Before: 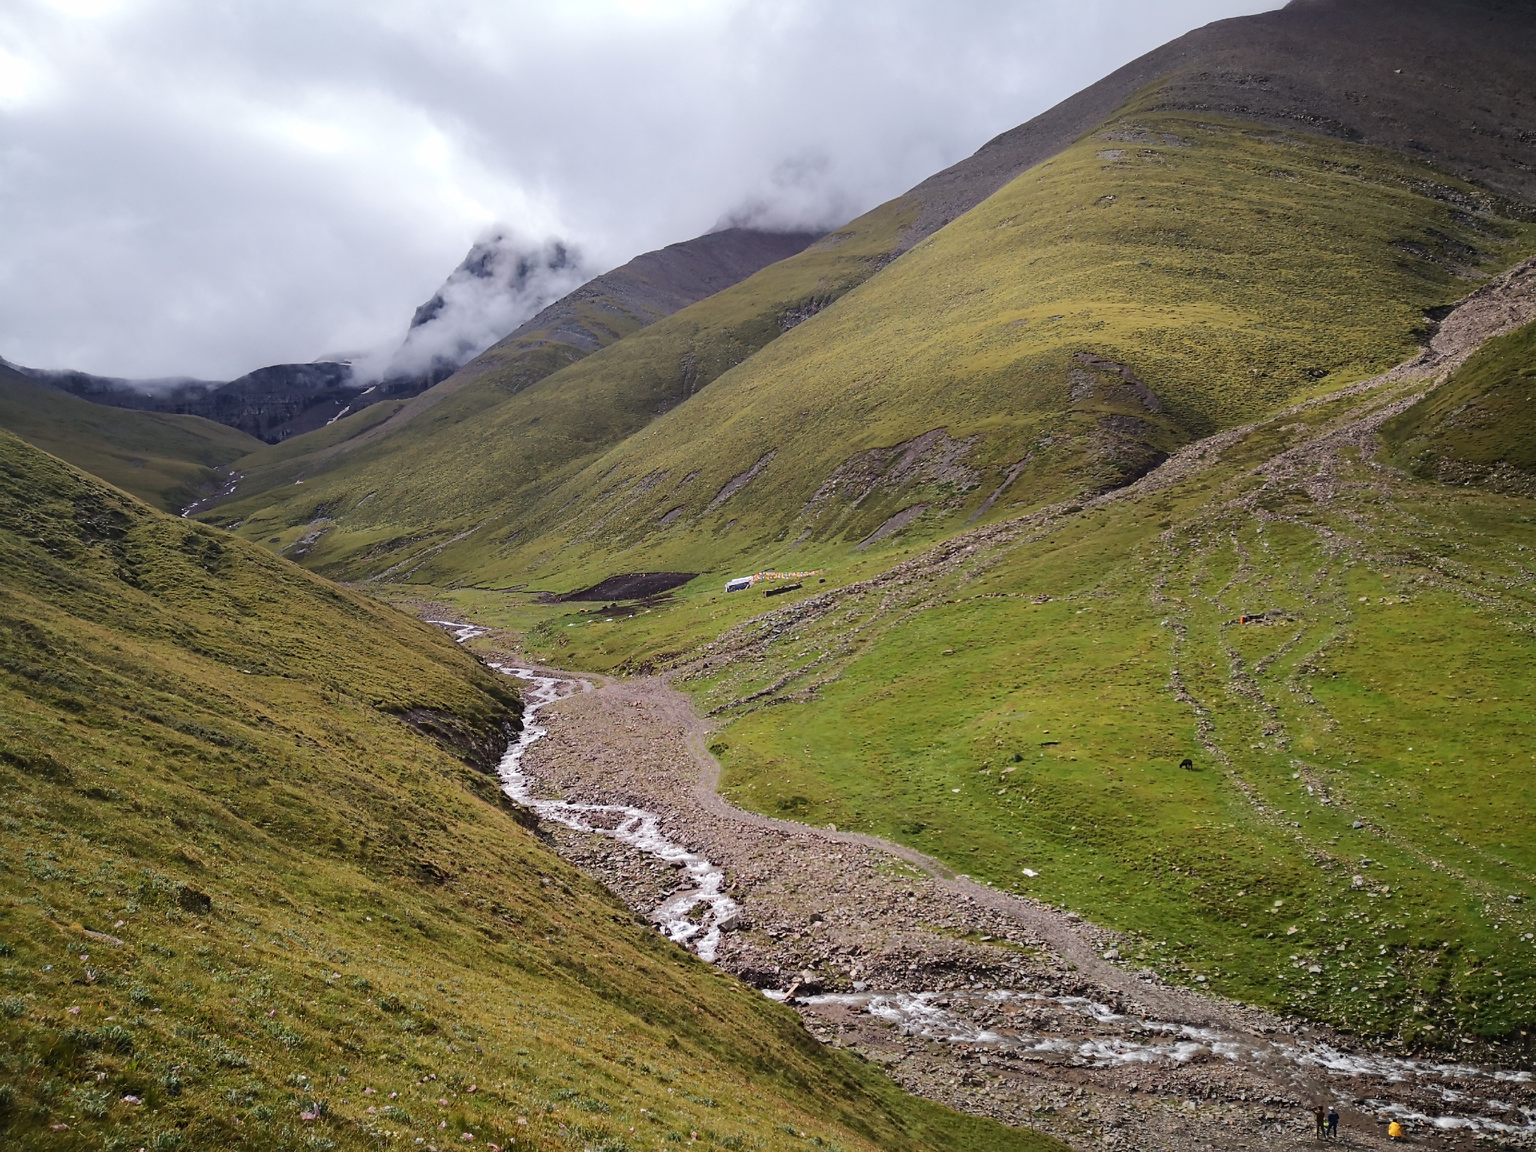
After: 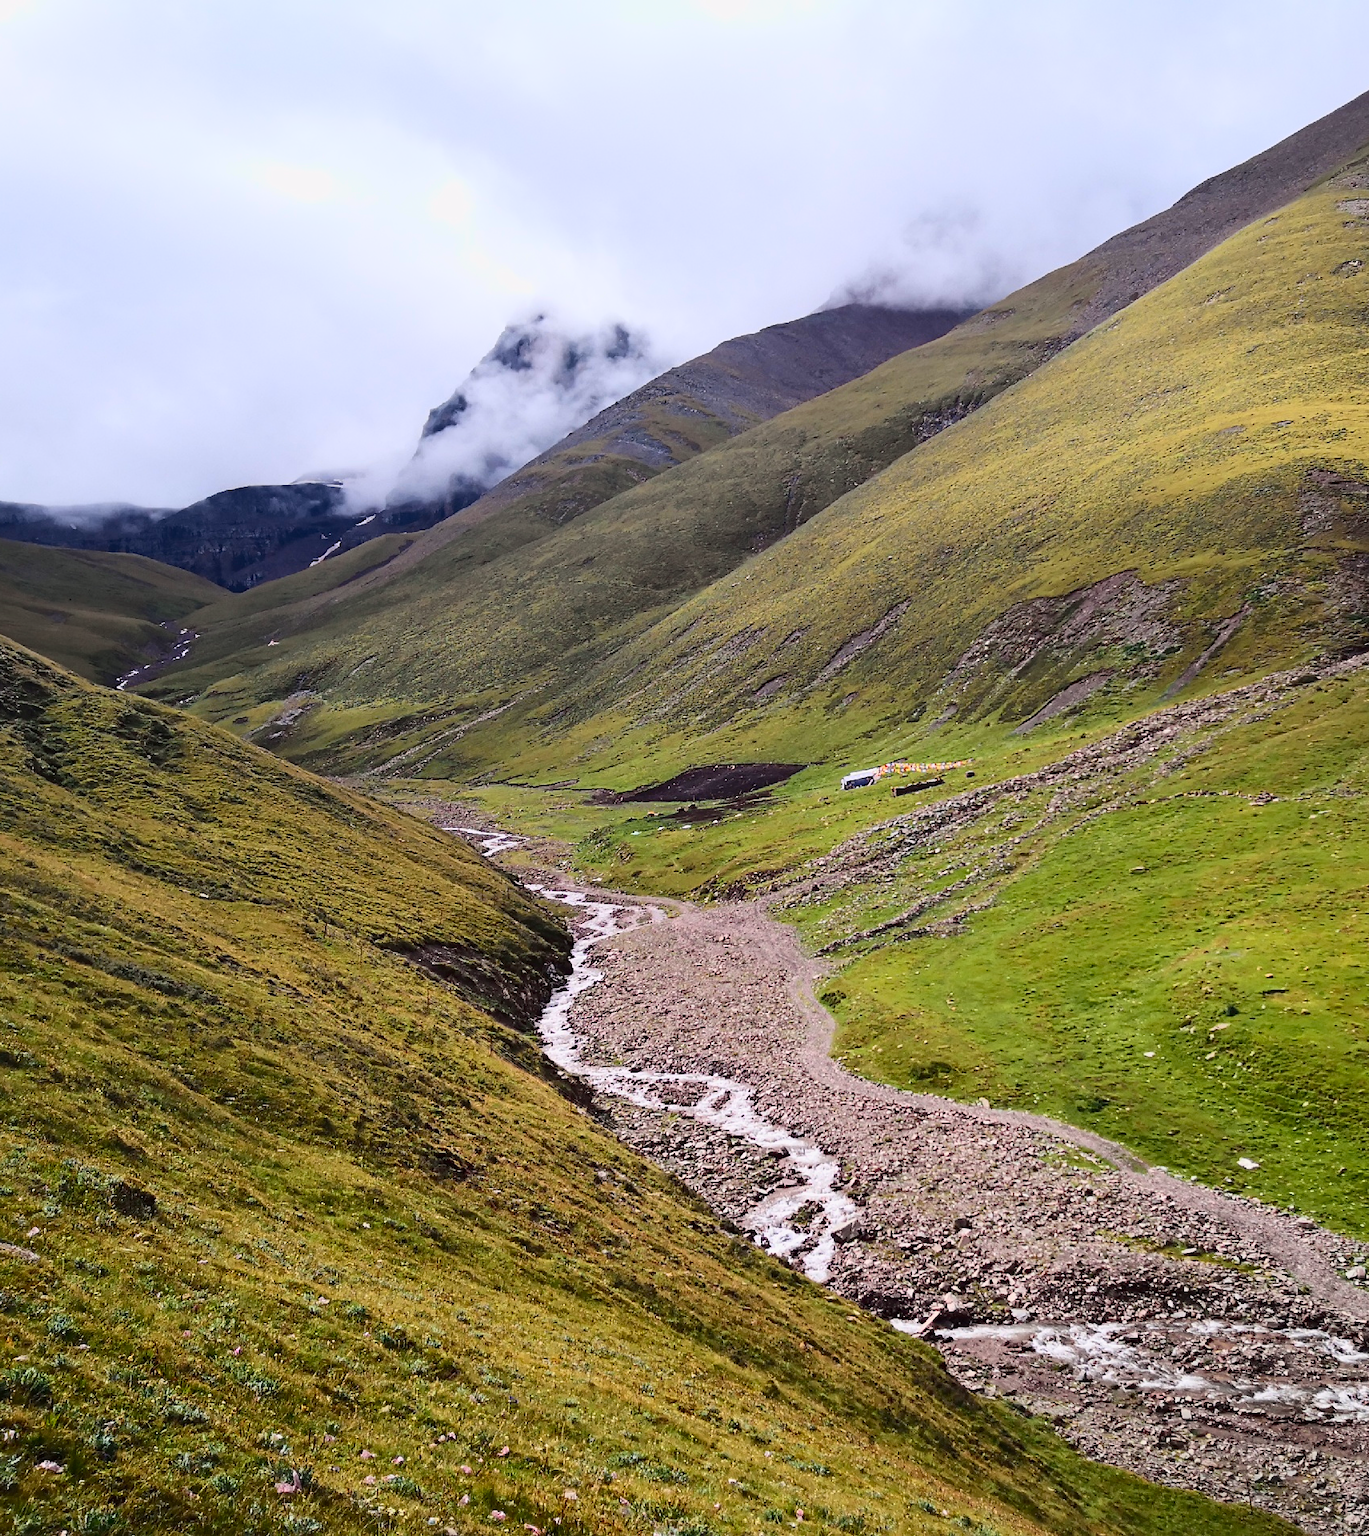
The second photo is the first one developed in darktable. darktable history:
crop and rotate: left 6.152%, right 26.964%
tone curve: curves: ch0 [(0, 0.001) (0.139, 0.096) (0.311, 0.278) (0.495, 0.531) (0.718, 0.816) (0.841, 0.909) (1, 0.967)]; ch1 [(0, 0) (0.272, 0.249) (0.388, 0.385) (0.469, 0.456) (0.495, 0.497) (0.538, 0.554) (0.578, 0.605) (0.707, 0.778) (1, 1)]; ch2 [(0, 0) (0.125, 0.089) (0.353, 0.329) (0.443, 0.408) (0.502, 0.499) (0.557, 0.542) (0.608, 0.635) (1, 1)], color space Lab, independent channels, preserve colors none
